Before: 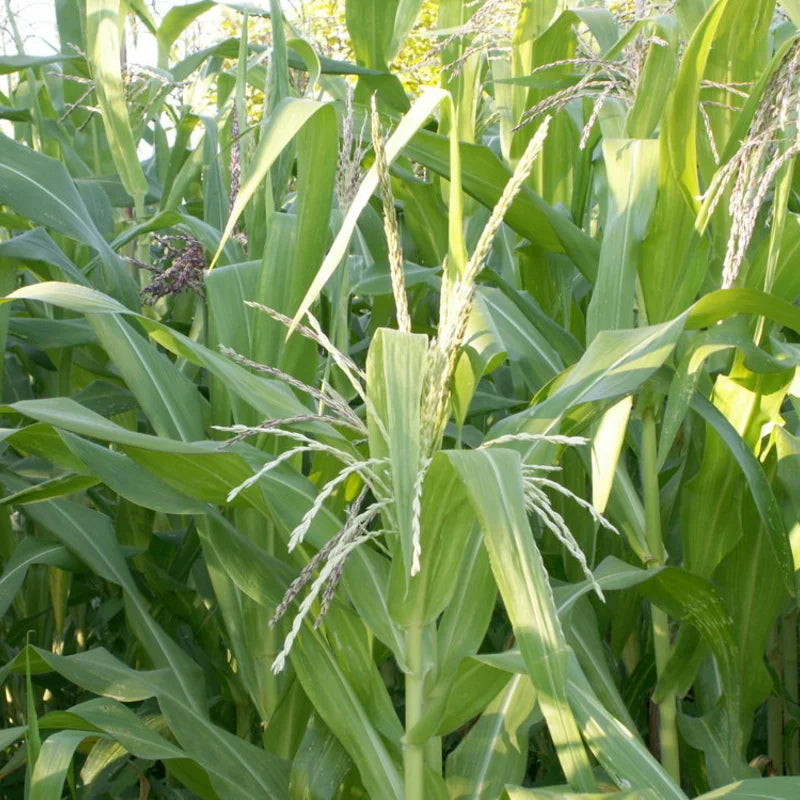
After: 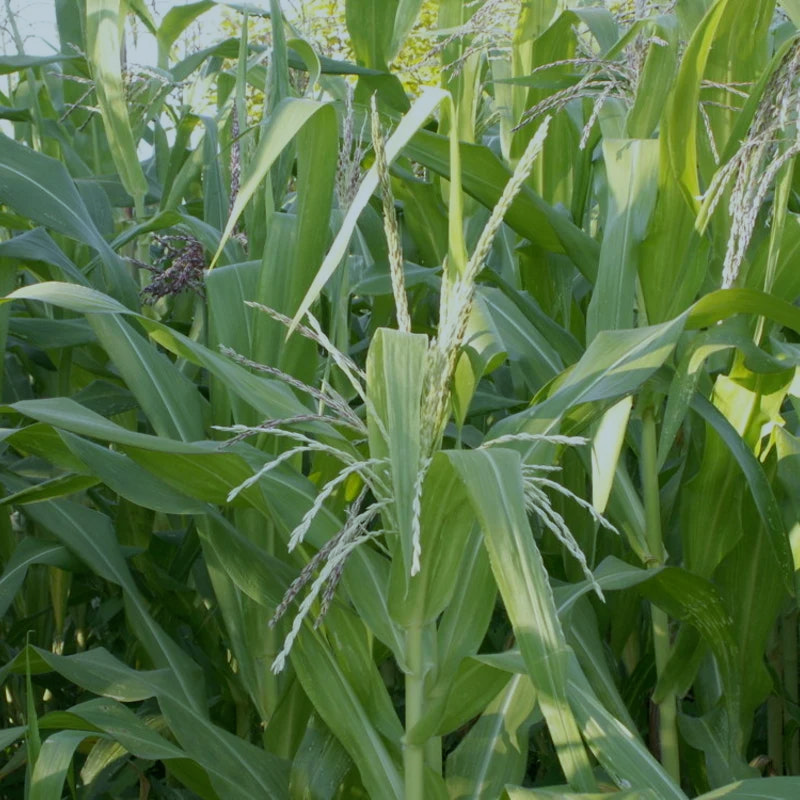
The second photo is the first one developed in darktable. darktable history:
exposure: black level correction 0, exposure -0.721 EV, compensate highlight preservation false
white balance: red 0.925, blue 1.046
